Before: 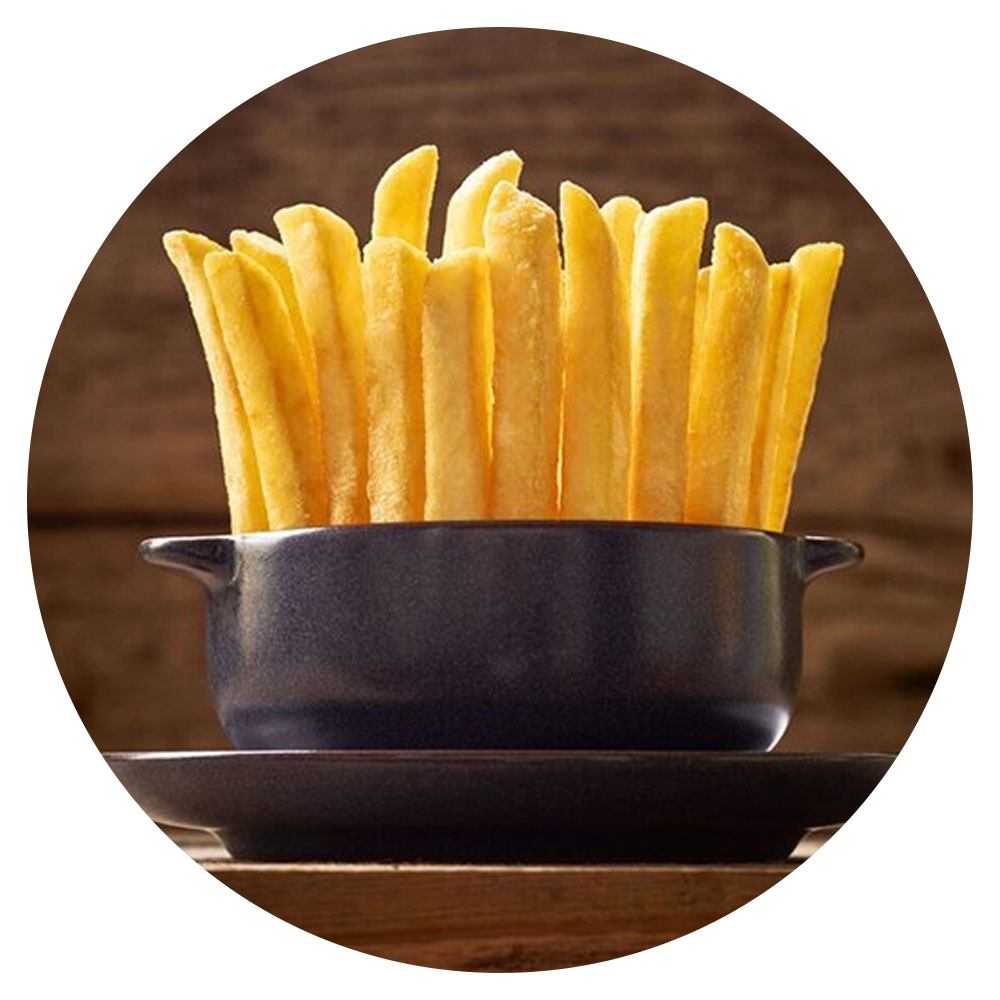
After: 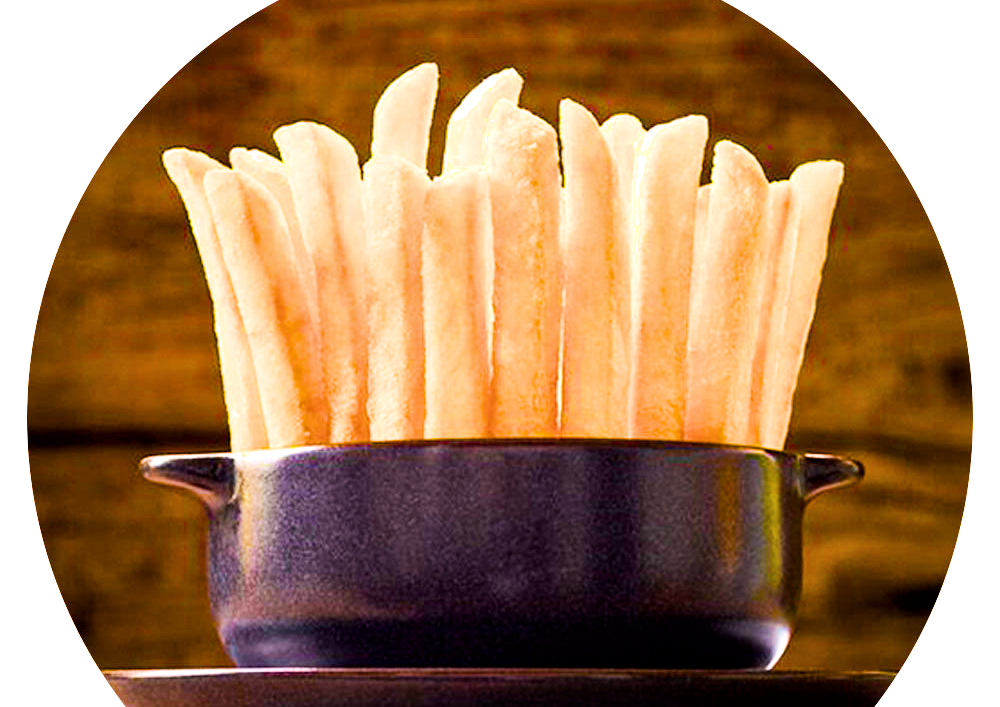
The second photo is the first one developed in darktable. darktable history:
local contrast: mode bilateral grid, contrast 20, coarseness 50, detail 120%, midtone range 0.2
color balance rgb: linear chroma grading › global chroma 20%, perceptual saturation grading › global saturation 65%, perceptual saturation grading › highlights 60%, perceptual saturation grading › mid-tones 50%, perceptual saturation grading › shadows 50%, perceptual brilliance grading › global brilliance 30%, perceptual brilliance grading › highlights 50%, perceptual brilliance grading › mid-tones 50%, perceptual brilliance grading › shadows -22%, global vibrance 20%
filmic rgb: black relative exposure -6.98 EV, white relative exposure 5.63 EV, hardness 2.86
crop and rotate: top 8.293%, bottom 20.996%
